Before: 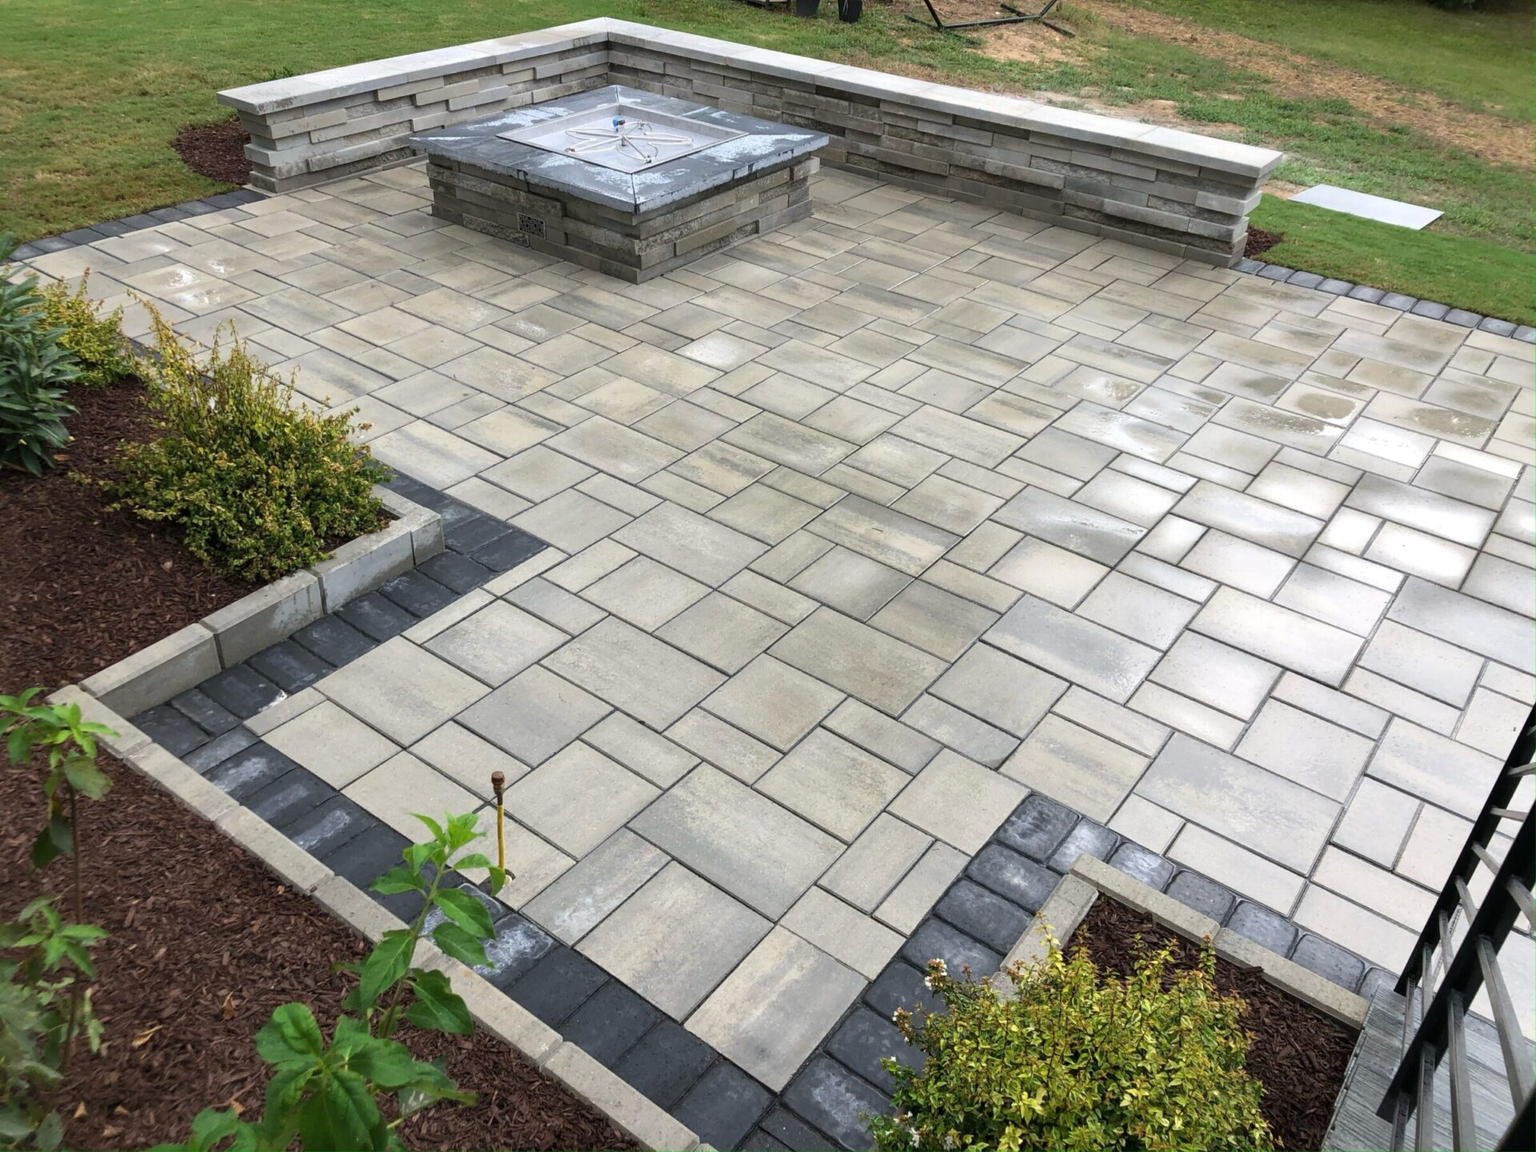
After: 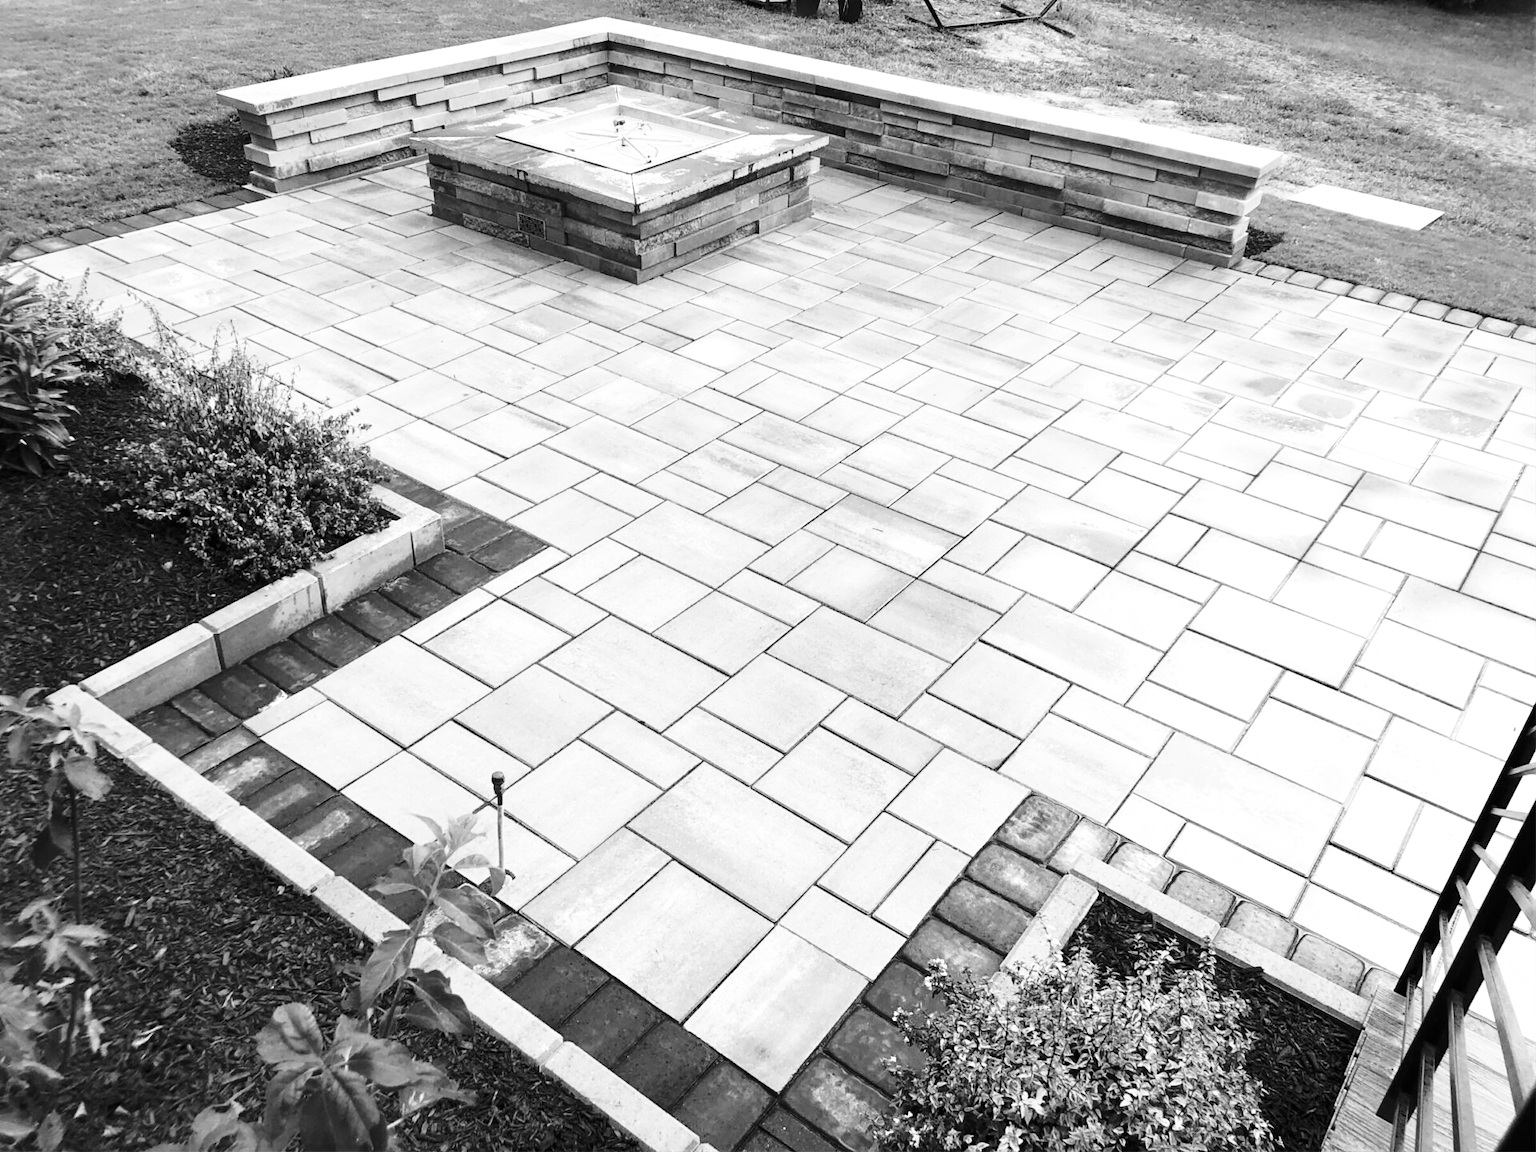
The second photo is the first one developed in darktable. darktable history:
tone equalizer: -8 EV -0.417 EV, -7 EV -0.389 EV, -6 EV -0.333 EV, -5 EV -0.222 EV, -3 EV 0.222 EV, -2 EV 0.333 EV, -1 EV 0.389 EV, +0 EV 0.417 EV, edges refinement/feathering 500, mask exposure compensation -1.57 EV, preserve details no
monochrome: on, module defaults
base curve: curves: ch0 [(0, 0) (0.036, 0.037) (0.121, 0.228) (0.46, 0.76) (0.859, 0.983) (1, 1)], preserve colors none
